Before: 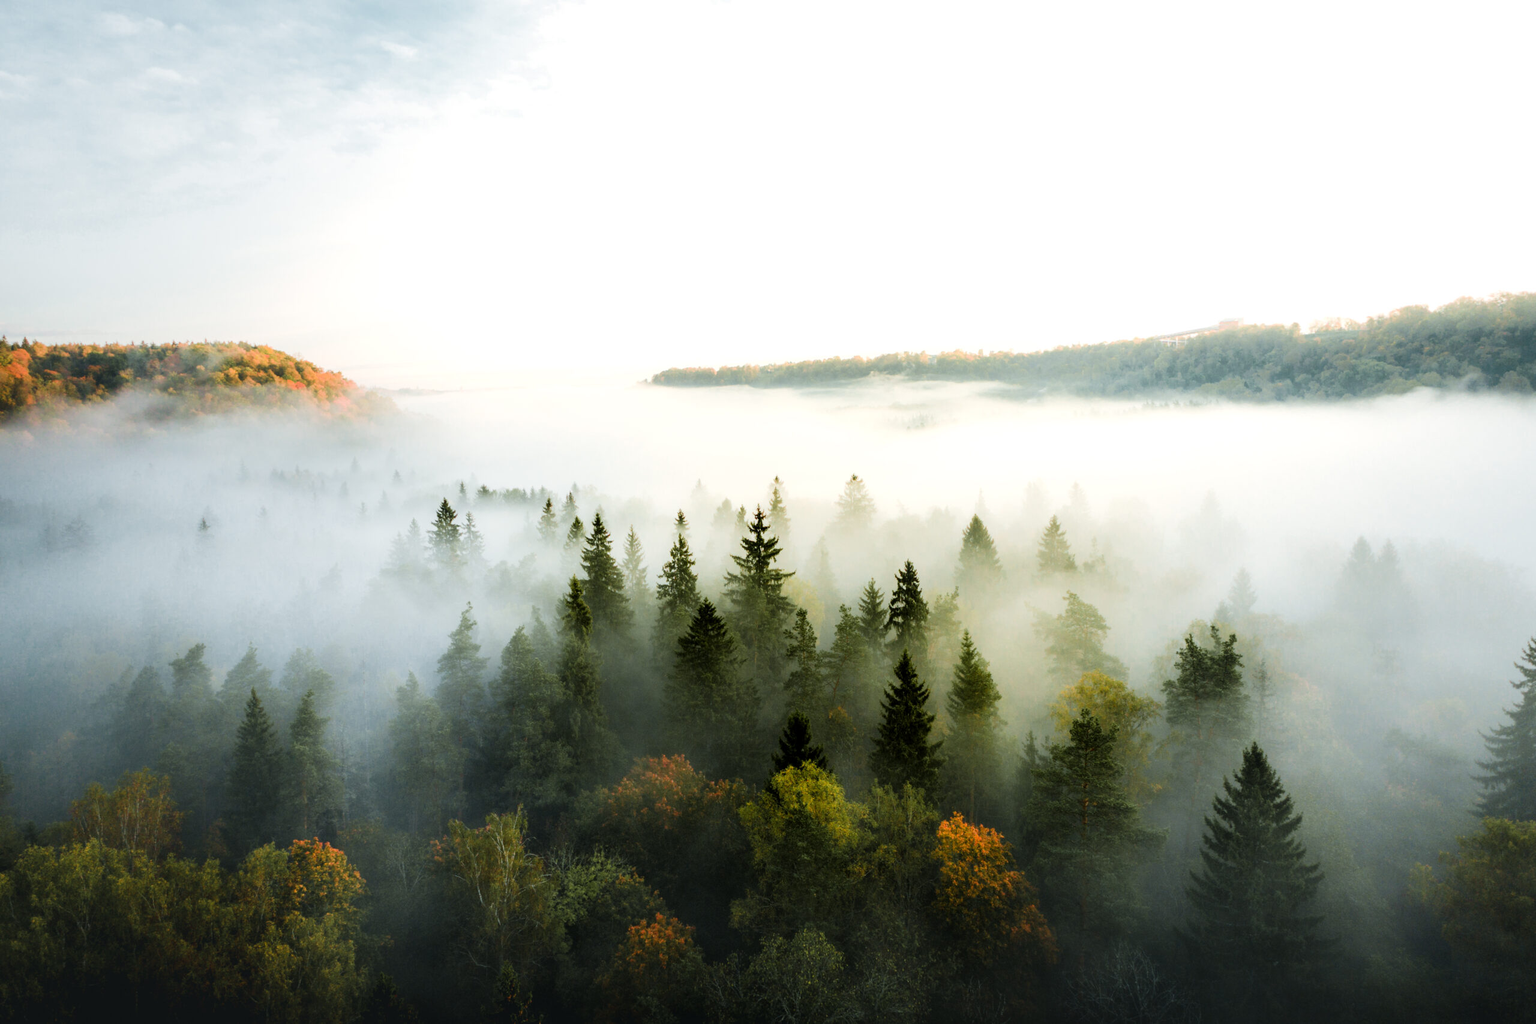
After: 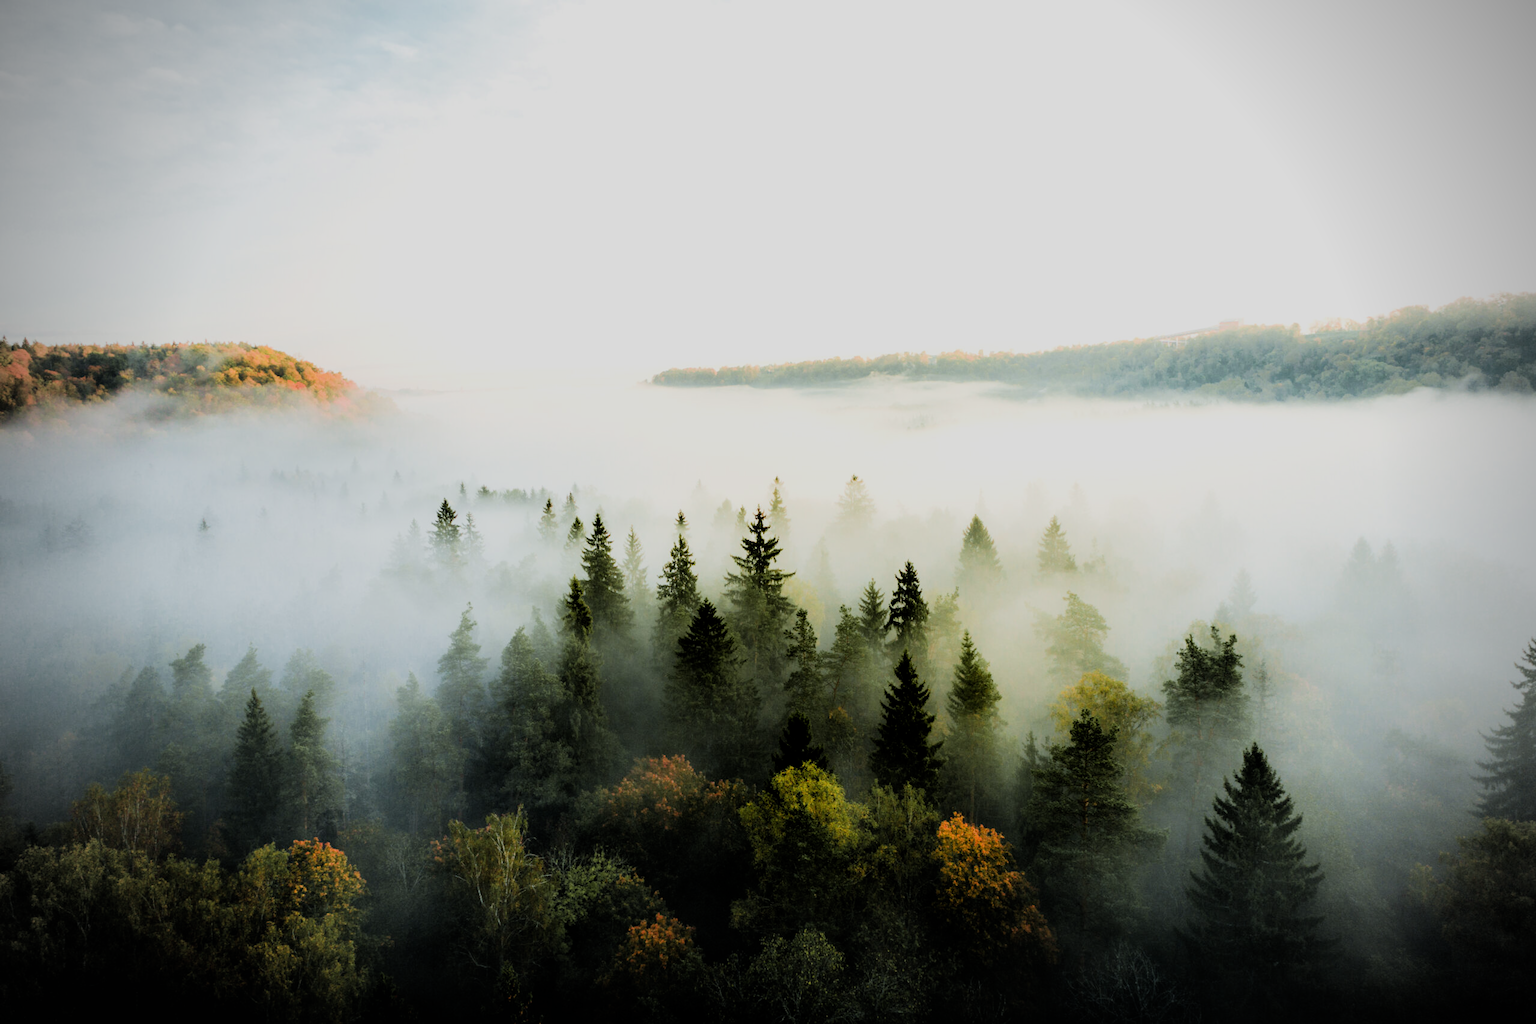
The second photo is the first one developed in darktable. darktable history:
vignetting: fall-off radius 45.17%, brightness -0.626, saturation -0.672
filmic rgb: middle gray luminance 28.73%, black relative exposure -10.26 EV, white relative exposure 5.47 EV, target black luminance 0%, hardness 3.96, latitude 2.86%, contrast 1.13, highlights saturation mix 5.65%, shadows ↔ highlights balance 15.28%
exposure: compensate exposure bias true, compensate highlight preservation false
